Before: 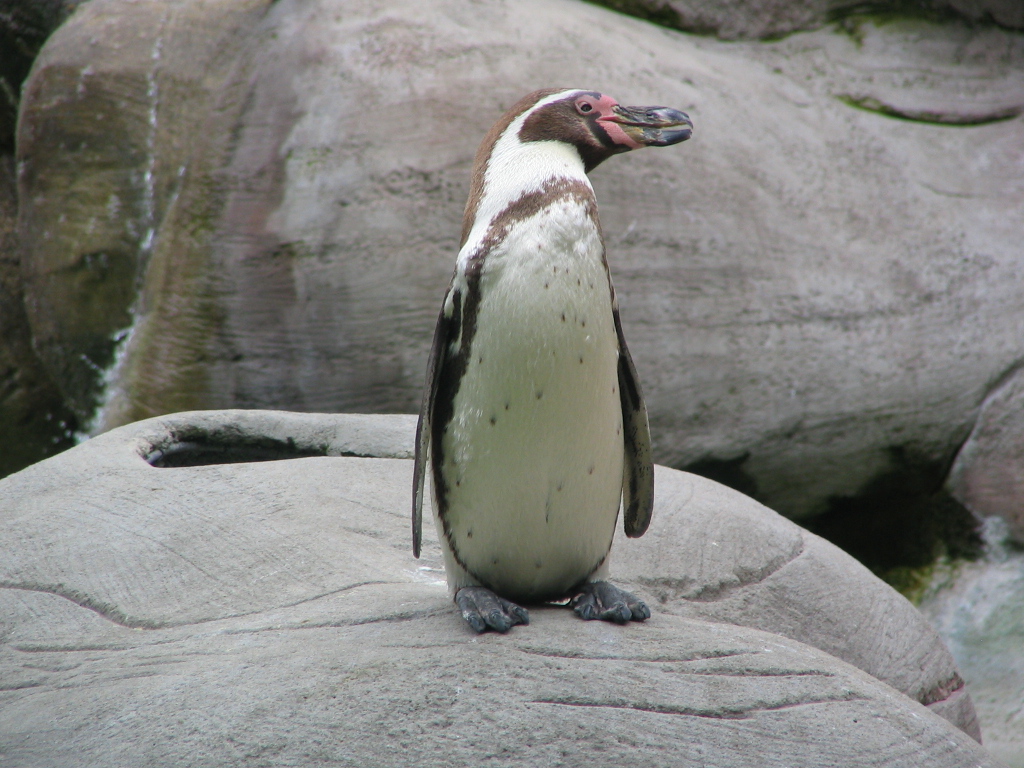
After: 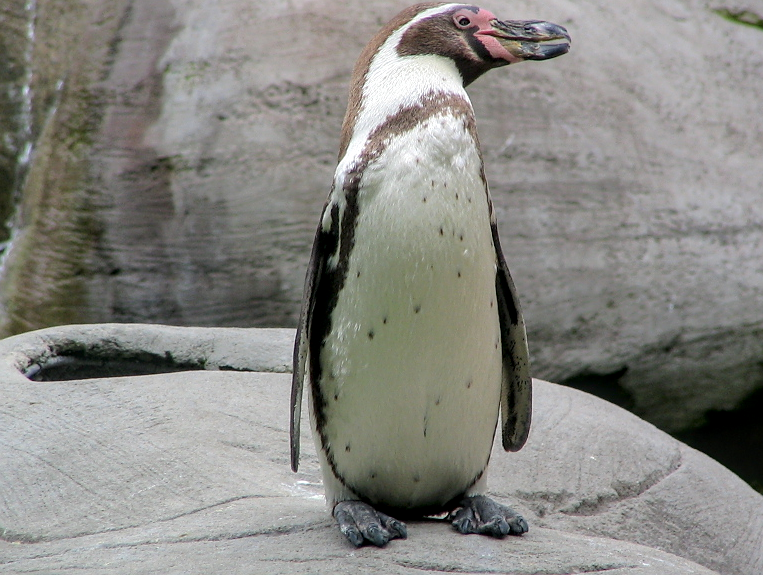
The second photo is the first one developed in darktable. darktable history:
local contrast: detail 130%
tone curve: curves: ch0 [(0, 0) (0.003, 0.006) (0.011, 0.014) (0.025, 0.024) (0.044, 0.035) (0.069, 0.046) (0.1, 0.074) (0.136, 0.115) (0.177, 0.161) (0.224, 0.226) (0.277, 0.293) (0.335, 0.364) (0.399, 0.441) (0.468, 0.52) (0.543, 0.58) (0.623, 0.657) (0.709, 0.72) (0.801, 0.794) (0.898, 0.883) (1, 1)], color space Lab, independent channels, preserve colors none
exposure: black level correction 0.001, compensate highlight preservation false
crop and rotate: left 11.991%, top 11.327%, right 13.424%, bottom 13.705%
sharpen: radius 0.975, amount 0.609
